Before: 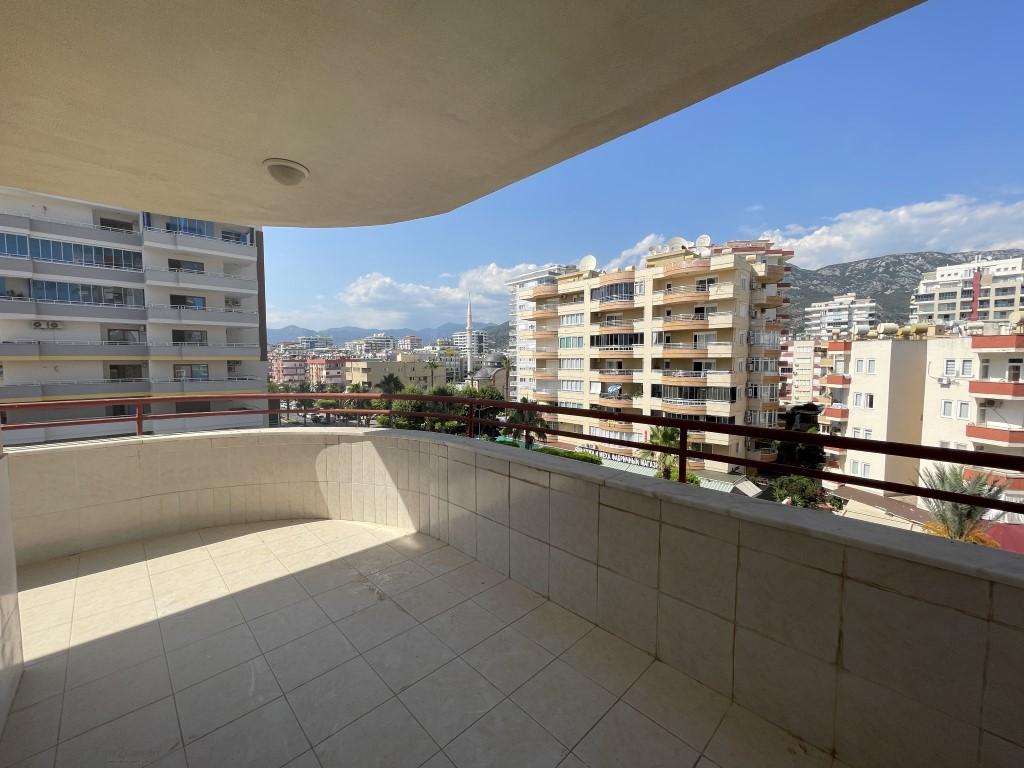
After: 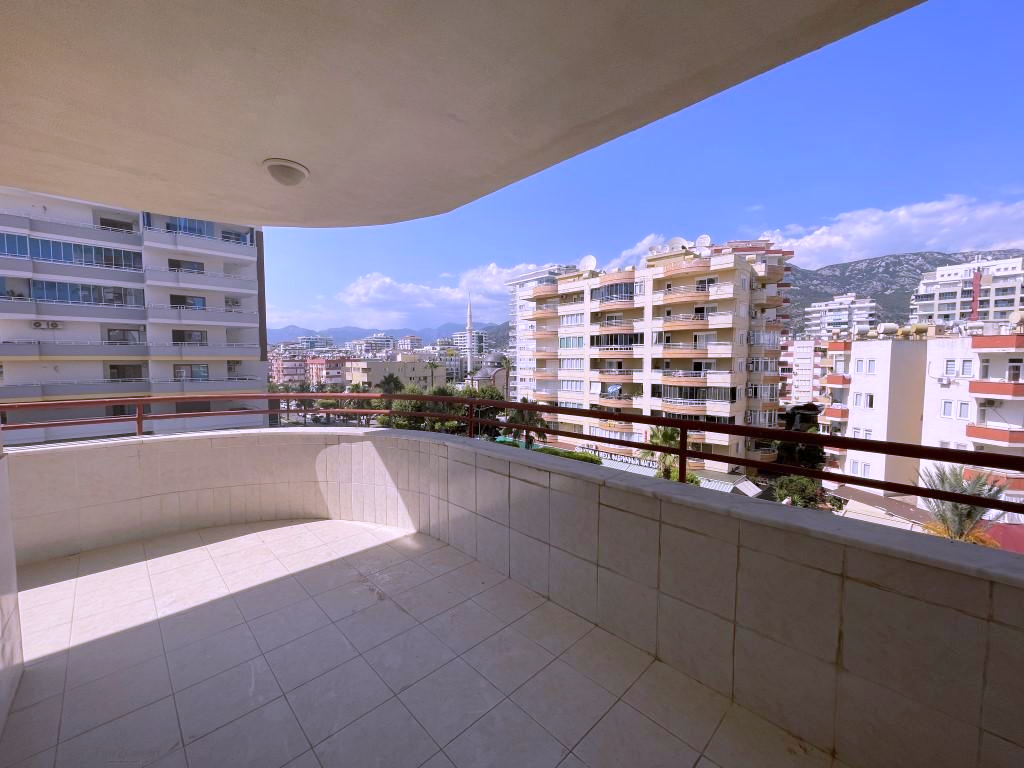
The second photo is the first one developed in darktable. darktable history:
color calibration: illuminant as shot in camera, adaptation linear Bradford (ICC v4), x 0.406, y 0.405, temperature 3570.35 K, saturation algorithm version 1 (2020)
color balance rgb: shadows lift › luminance -5%, shadows lift › chroma 1.1%, shadows lift › hue 219°, power › luminance 10%, power › chroma 2.83%, power › hue 60°, highlights gain › chroma 4.52%, highlights gain › hue 33.33°, saturation formula JzAzBz (2021)
